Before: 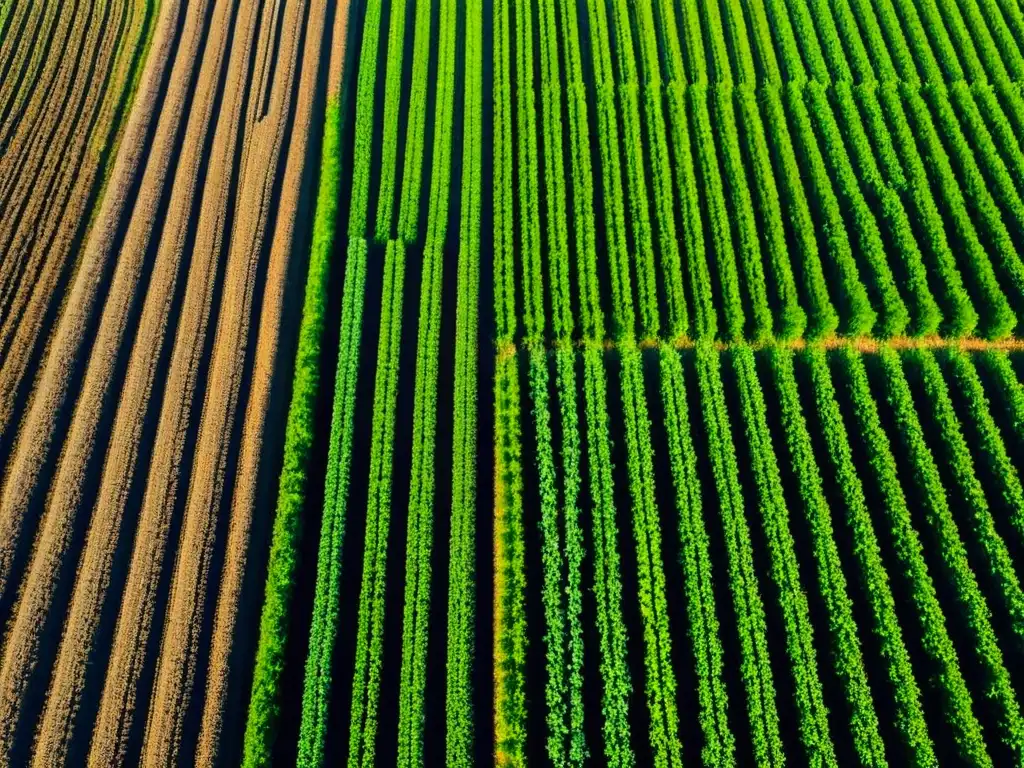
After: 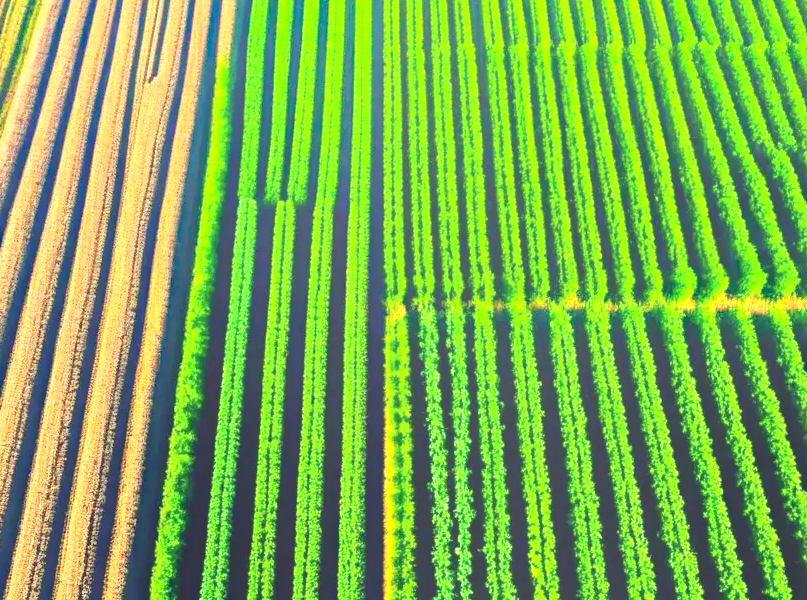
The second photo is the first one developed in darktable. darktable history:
crop and rotate: left 10.77%, top 5.1%, right 10.41%, bottom 16.76%
shadows and highlights: soften with gaussian
bloom: size 16%, threshold 98%, strength 20%
exposure: black level correction 0, exposure 1.2 EV, compensate exposure bias true, compensate highlight preservation false
haze removal: strength 0.29, distance 0.25, compatibility mode true, adaptive false
